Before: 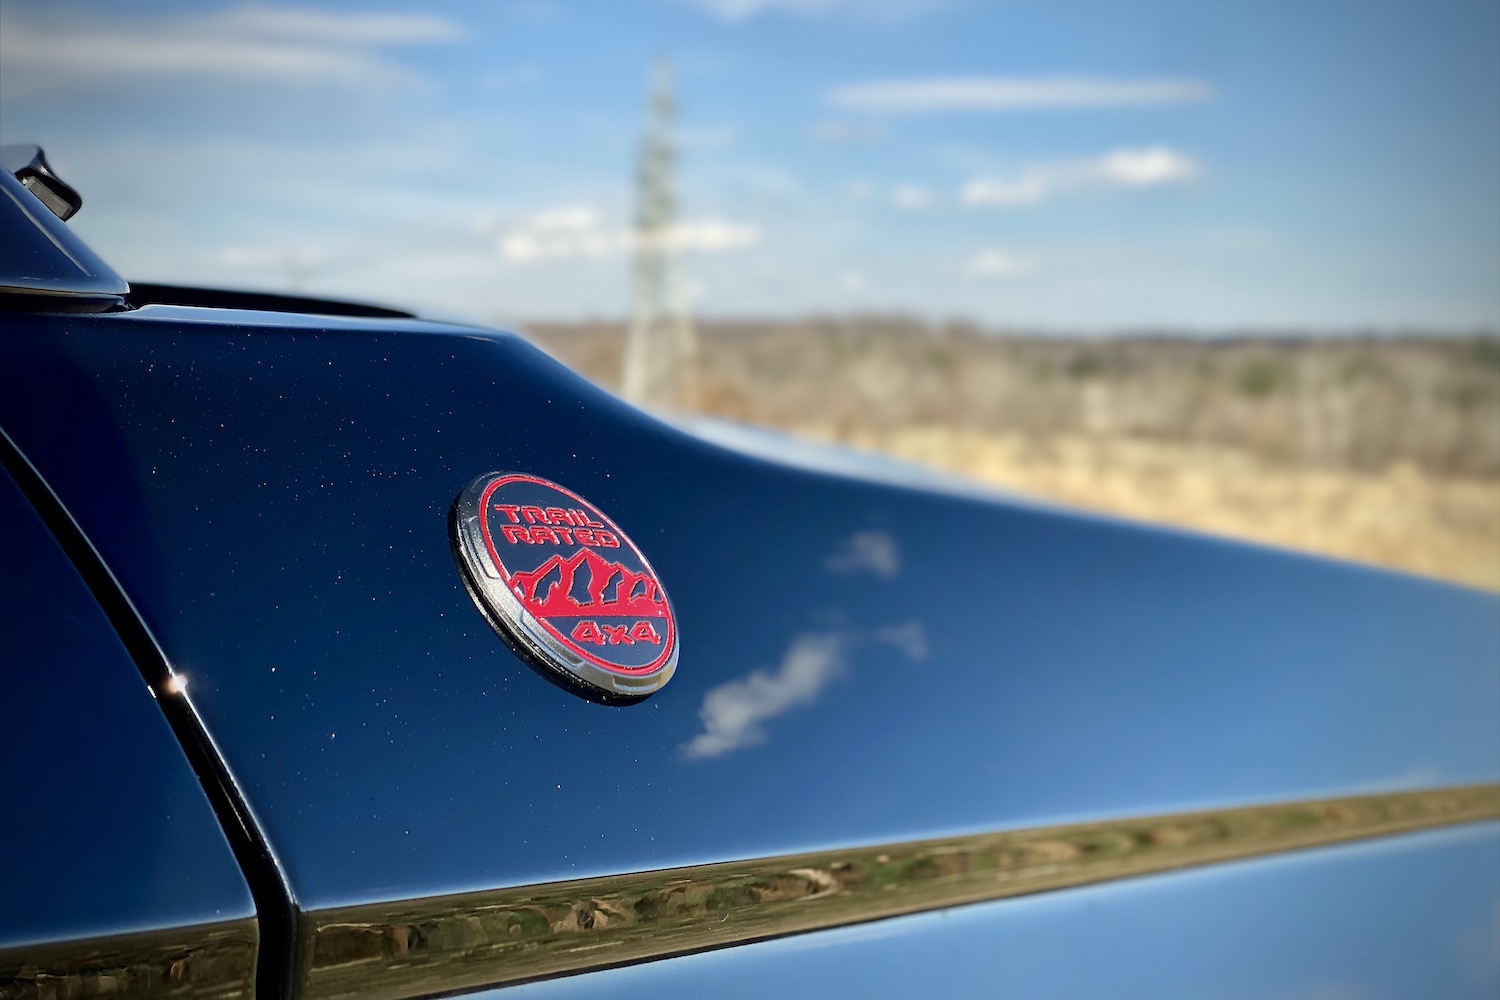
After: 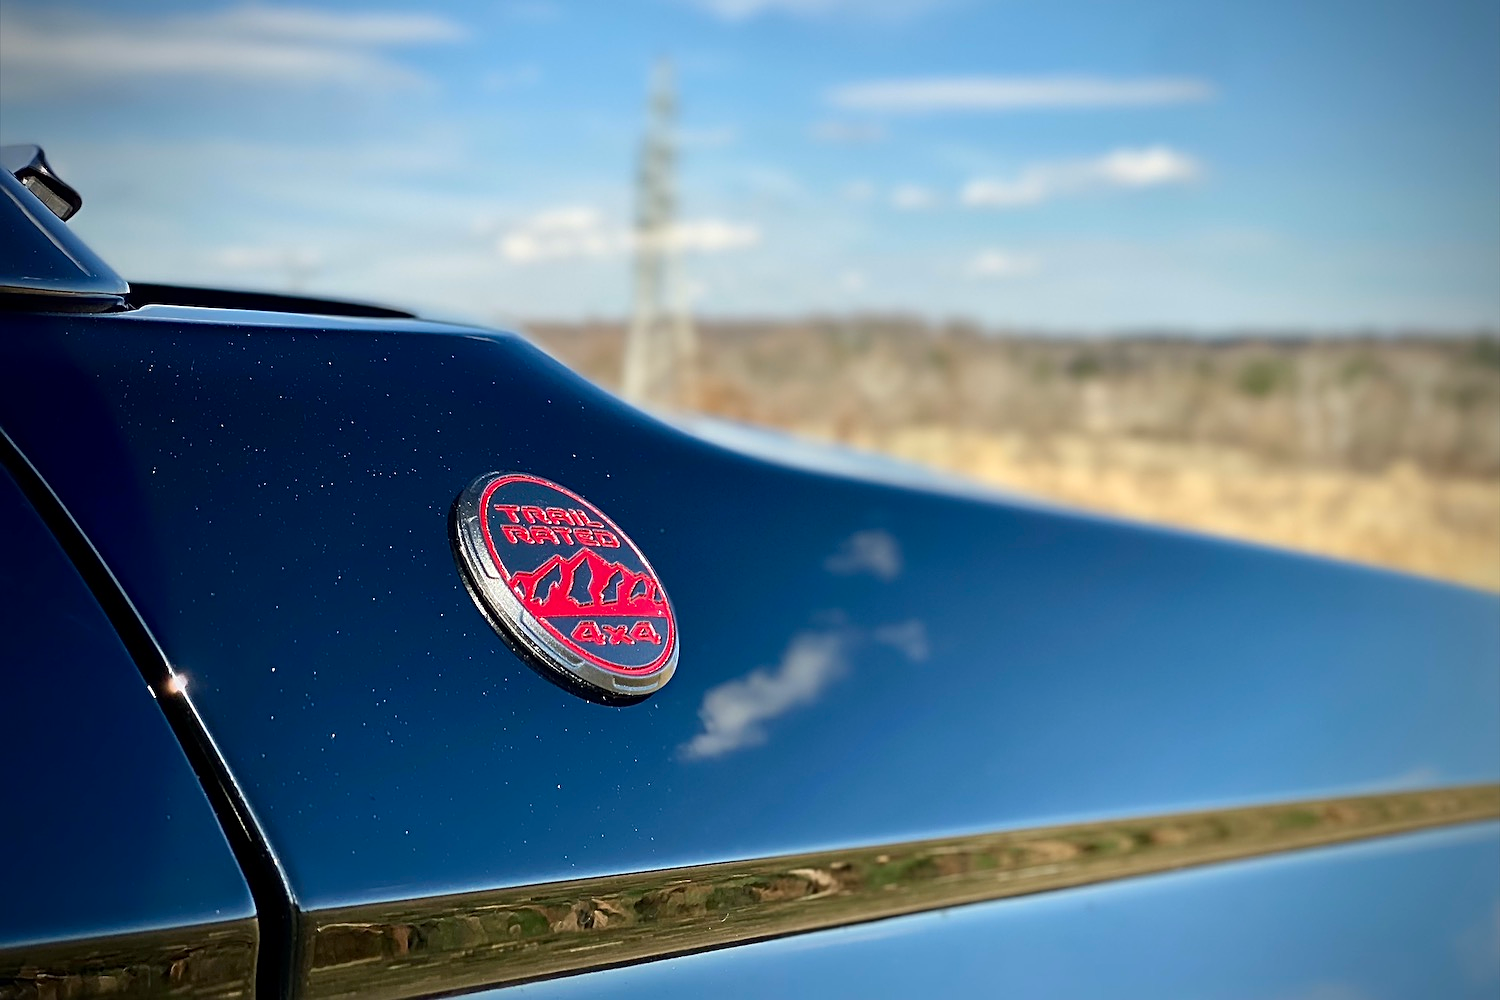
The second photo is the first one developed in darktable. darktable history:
contrast brightness saturation: contrast 0.08, saturation 0.017
sharpen: on, module defaults
